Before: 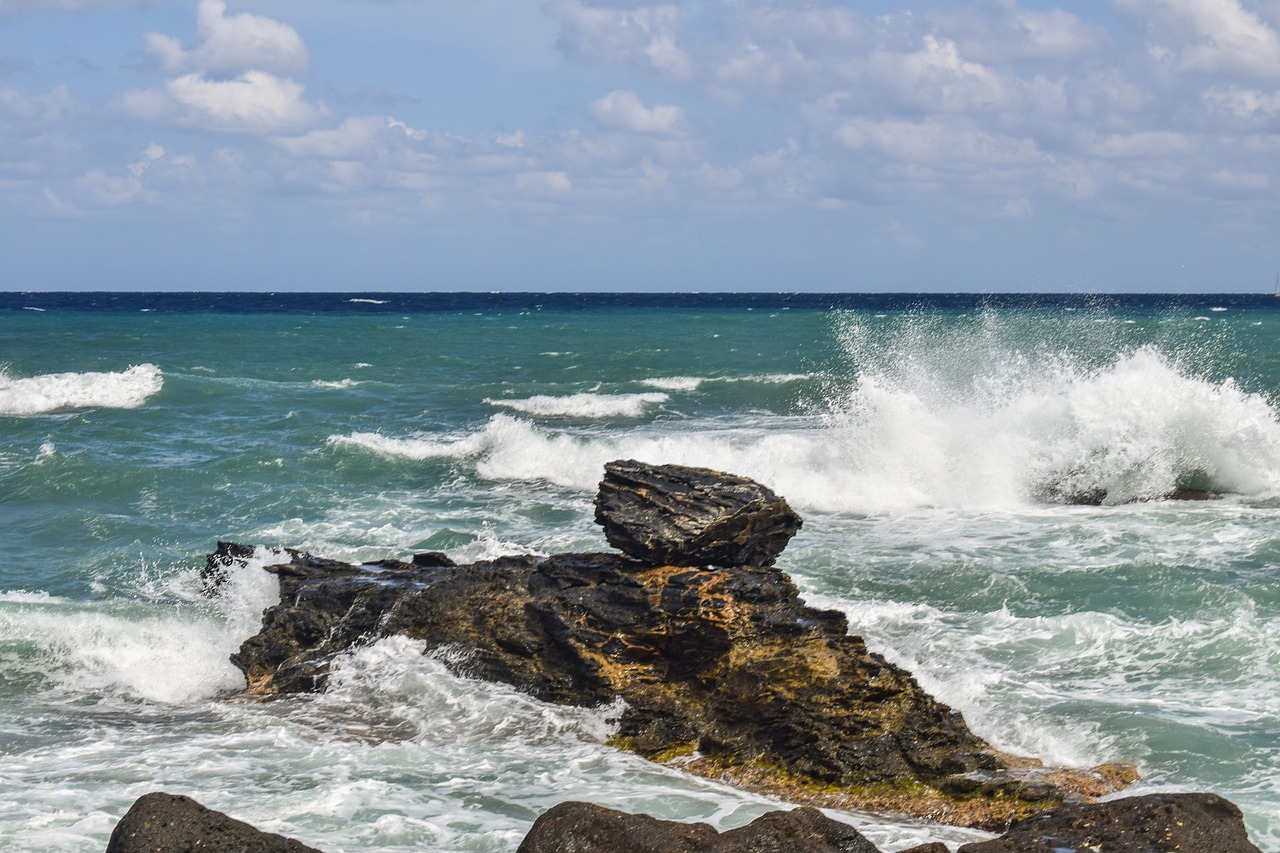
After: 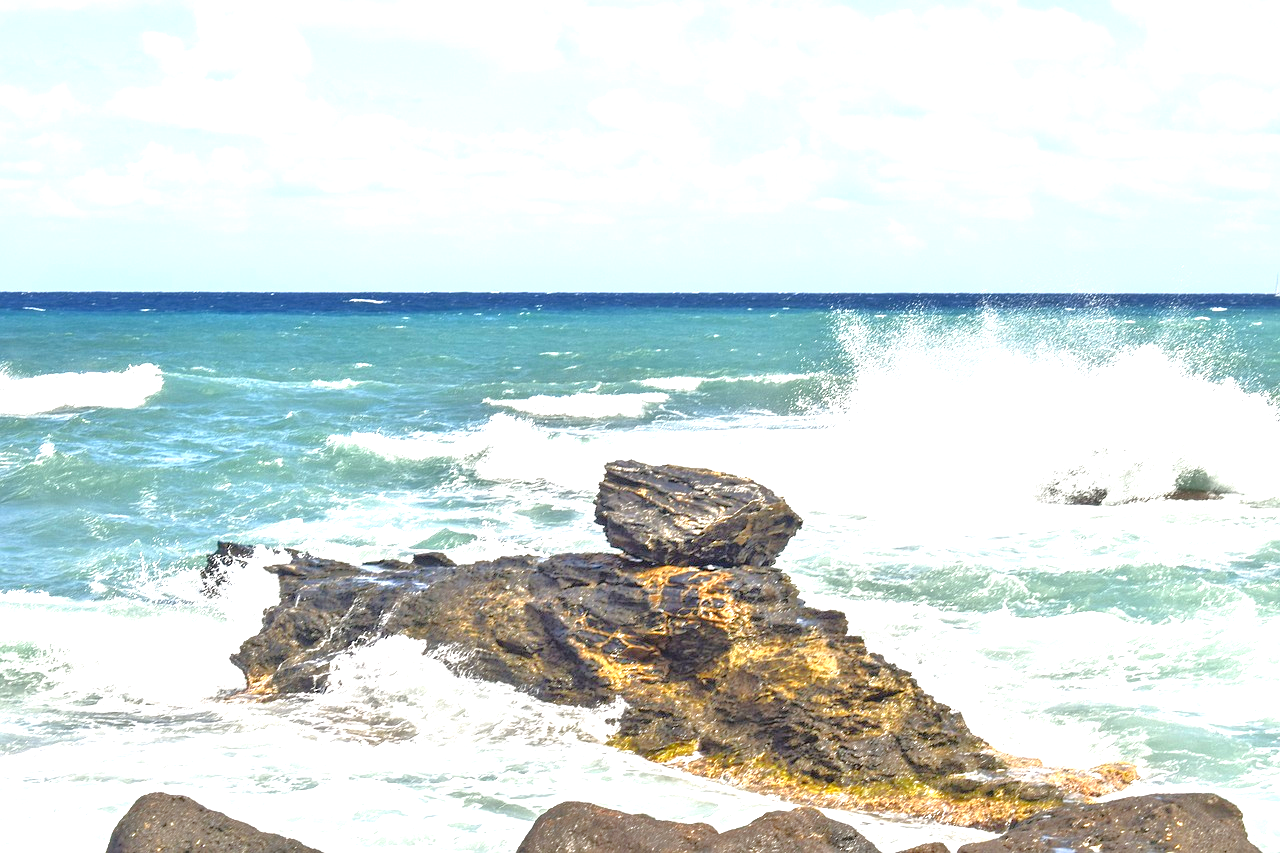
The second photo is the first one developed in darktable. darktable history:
exposure: black level correction 0.001, exposure 1.646 EV, compensate exposure bias true, compensate highlight preservation false
tone equalizer: -7 EV 0.15 EV, -6 EV 0.6 EV, -5 EV 1.15 EV, -4 EV 1.33 EV, -3 EV 1.15 EV, -2 EV 0.6 EV, -1 EV 0.15 EV, mask exposure compensation -0.5 EV
